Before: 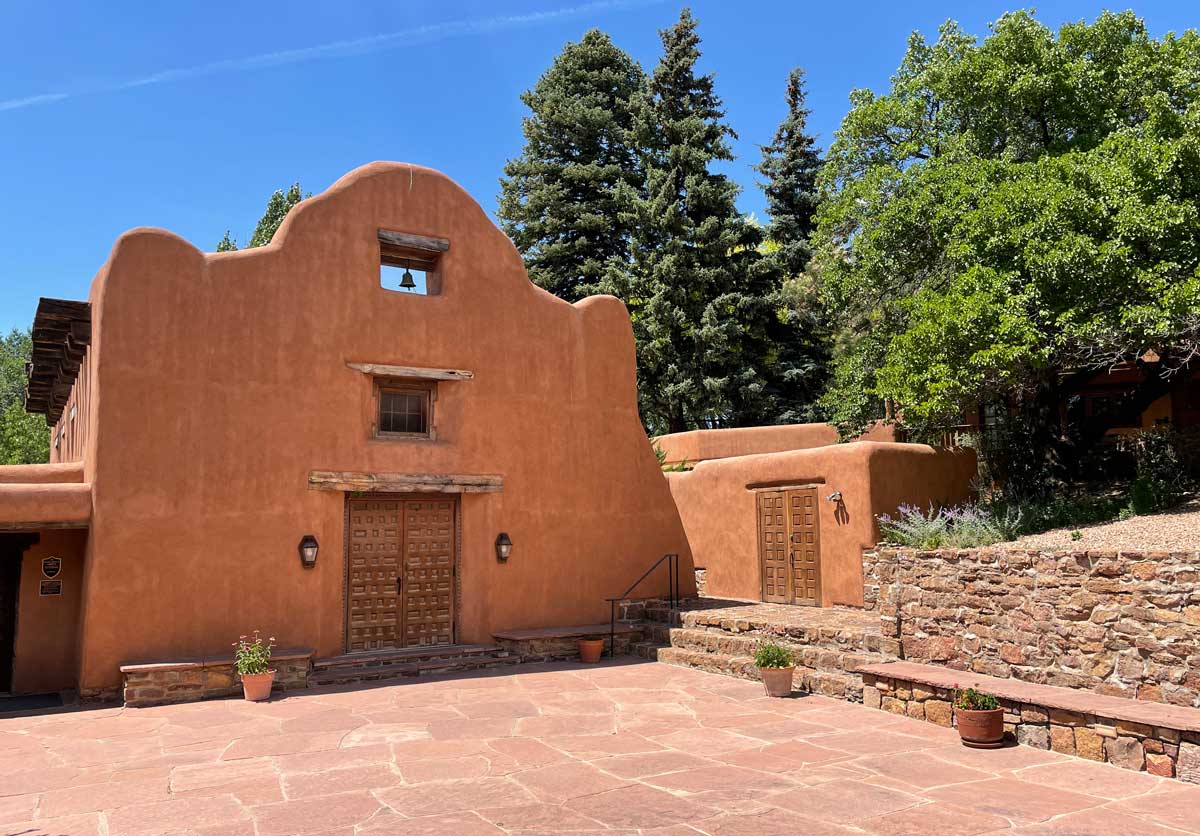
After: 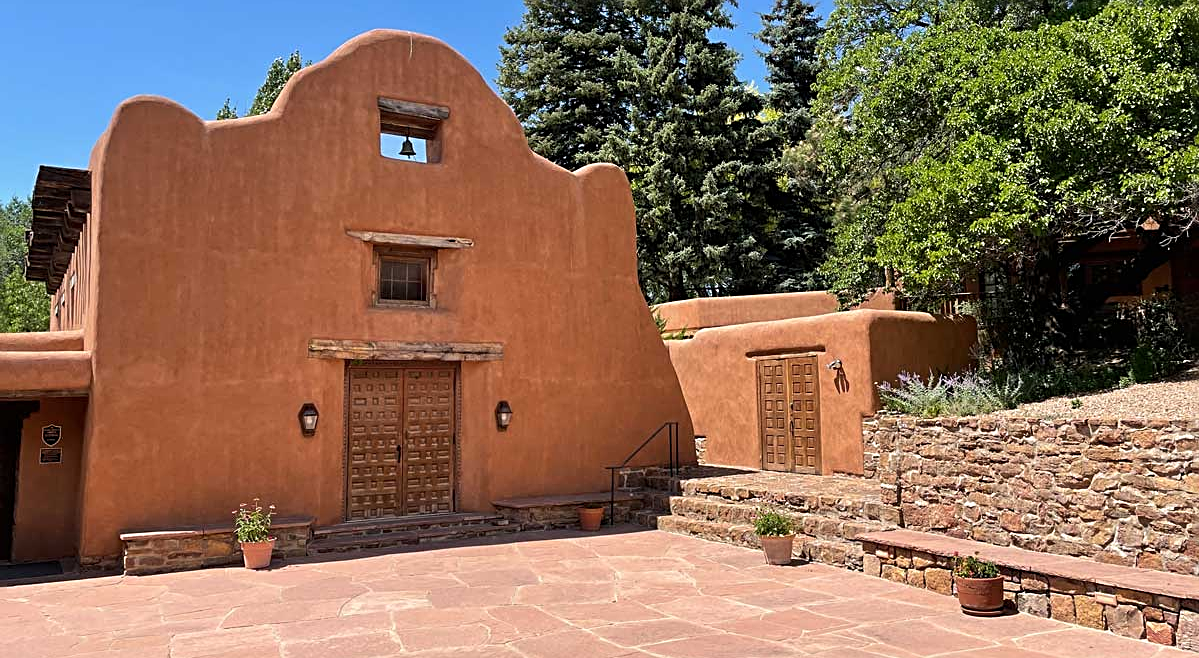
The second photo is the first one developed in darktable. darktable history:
crop and rotate: top 15.892%, bottom 5.336%
sharpen: radius 2.778
